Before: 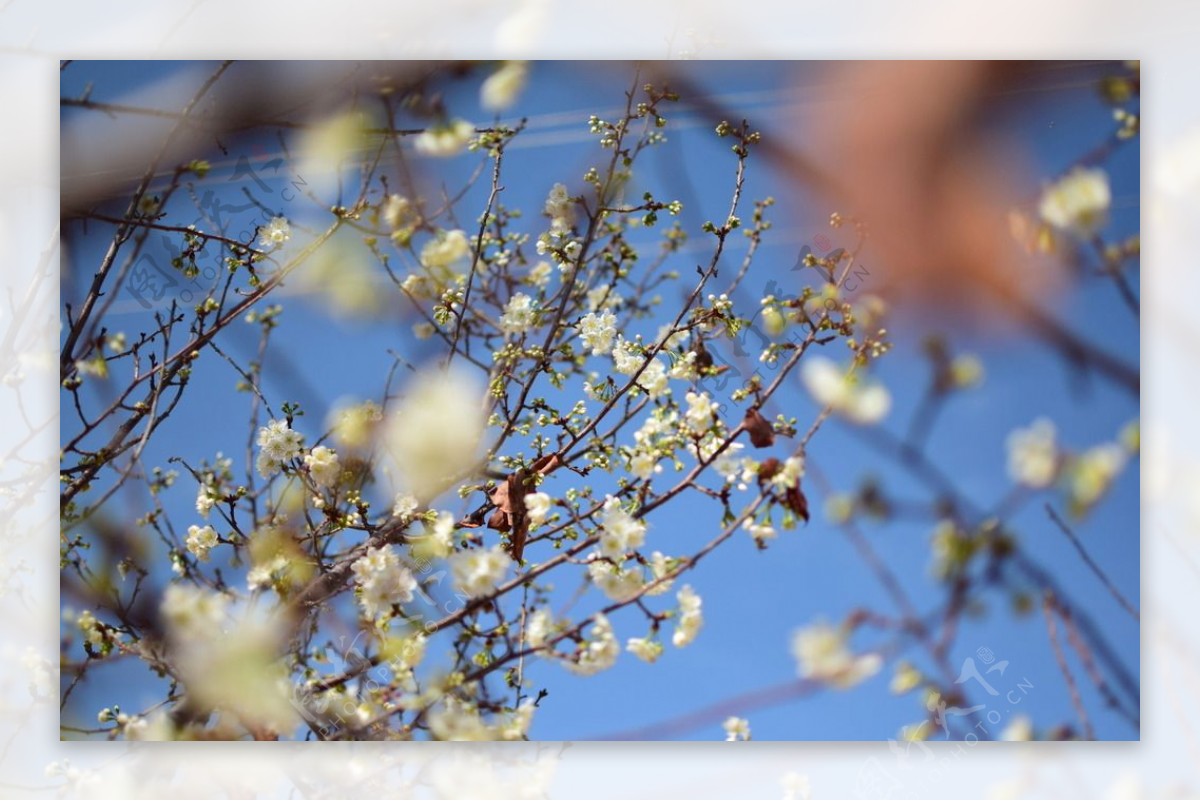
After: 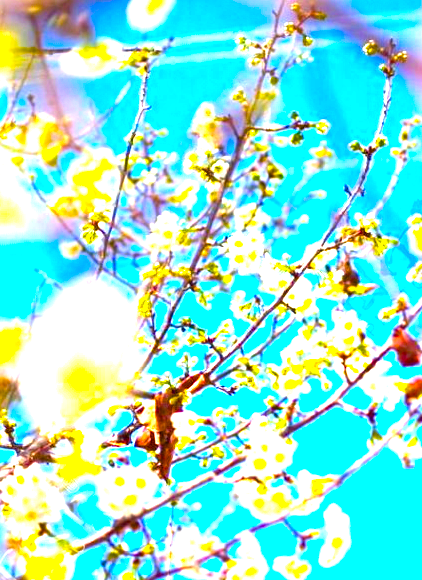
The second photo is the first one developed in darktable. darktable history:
color balance rgb: linear chroma grading › global chroma 42%, perceptual saturation grading › global saturation 42%, perceptual brilliance grading › global brilliance 25%, global vibrance 33%
crop and rotate: left 29.476%, top 10.214%, right 35.32%, bottom 17.333%
exposure: black level correction 0, exposure 1.5 EV, compensate exposure bias true, compensate highlight preservation false
